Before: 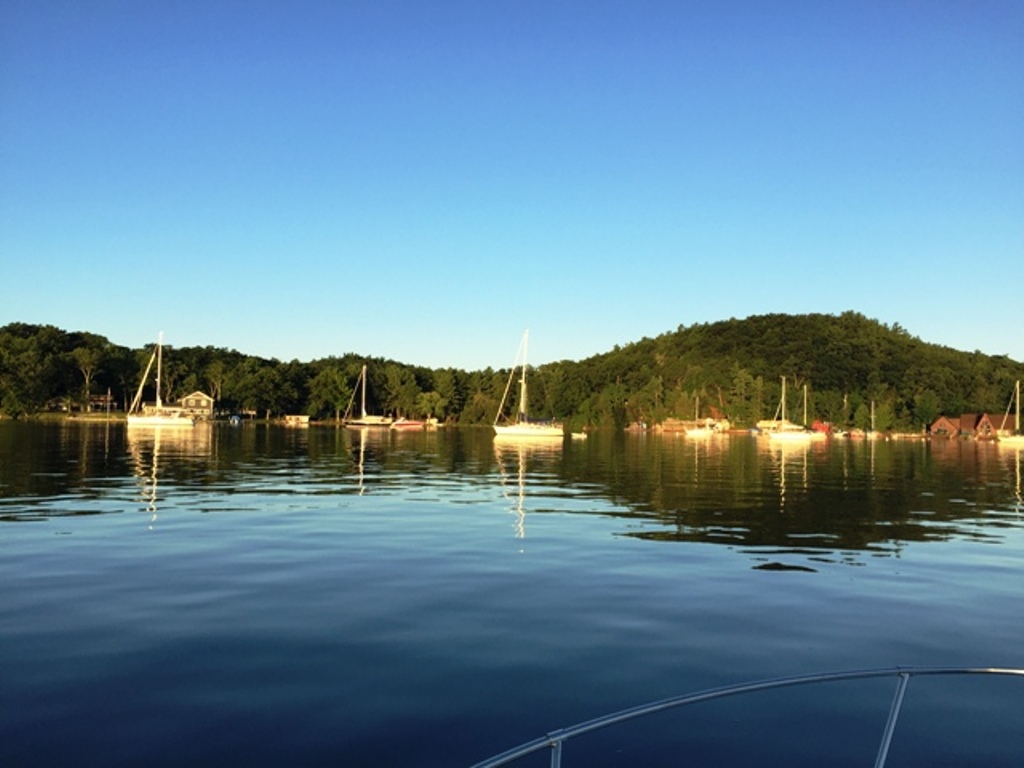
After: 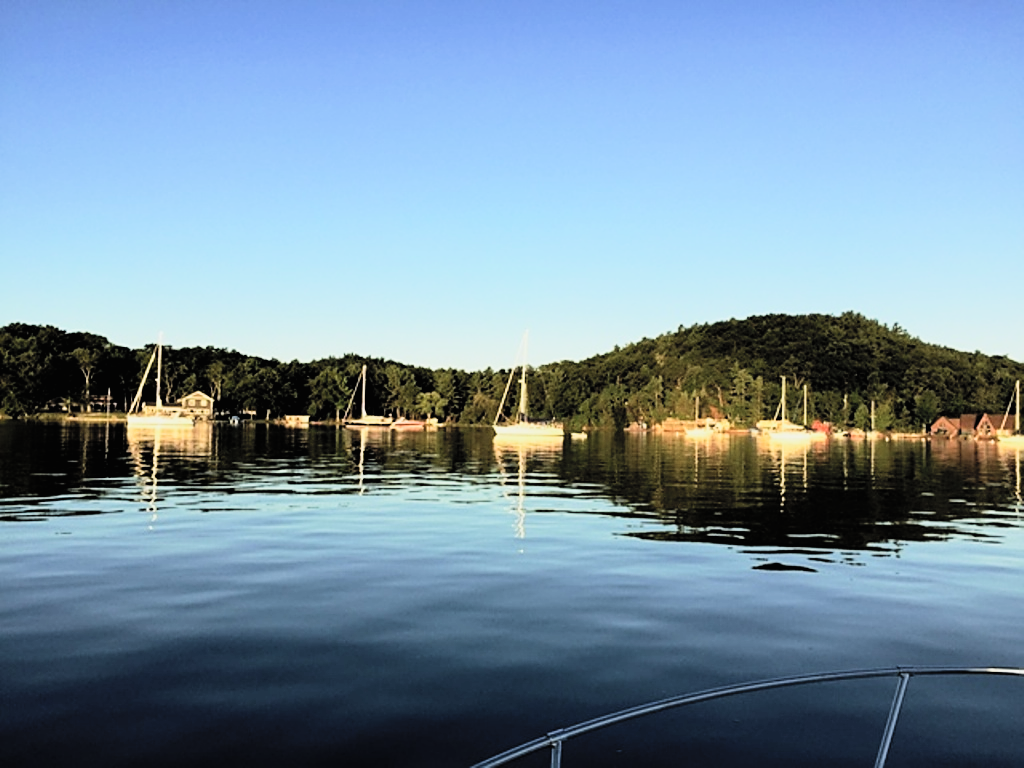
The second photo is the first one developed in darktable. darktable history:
contrast brightness saturation: contrast 0.142, brightness 0.219
filmic rgb: black relative exposure -5.07 EV, white relative exposure 3.99 EV, hardness 2.9, contrast 1.395, highlights saturation mix -18.77%, iterations of high-quality reconstruction 0
sharpen: on, module defaults
